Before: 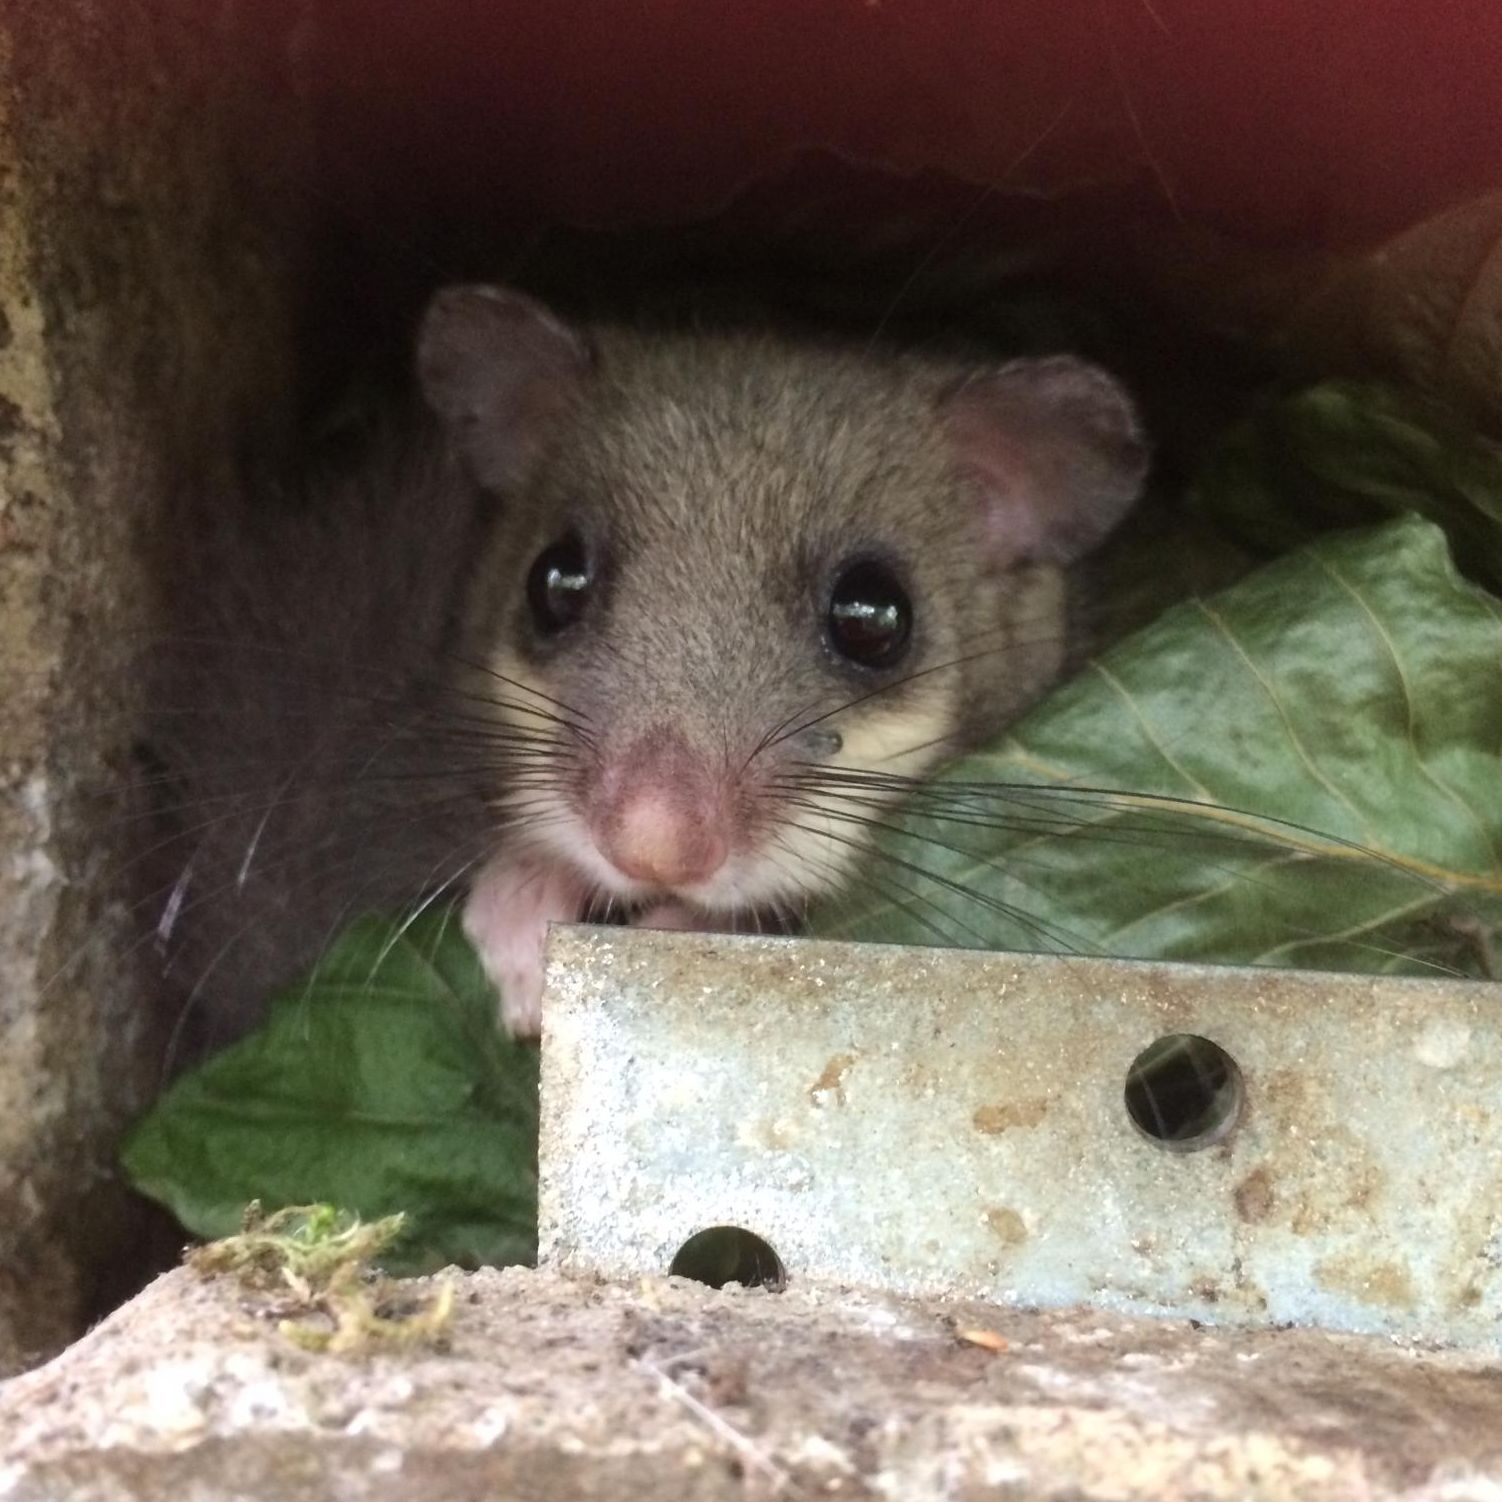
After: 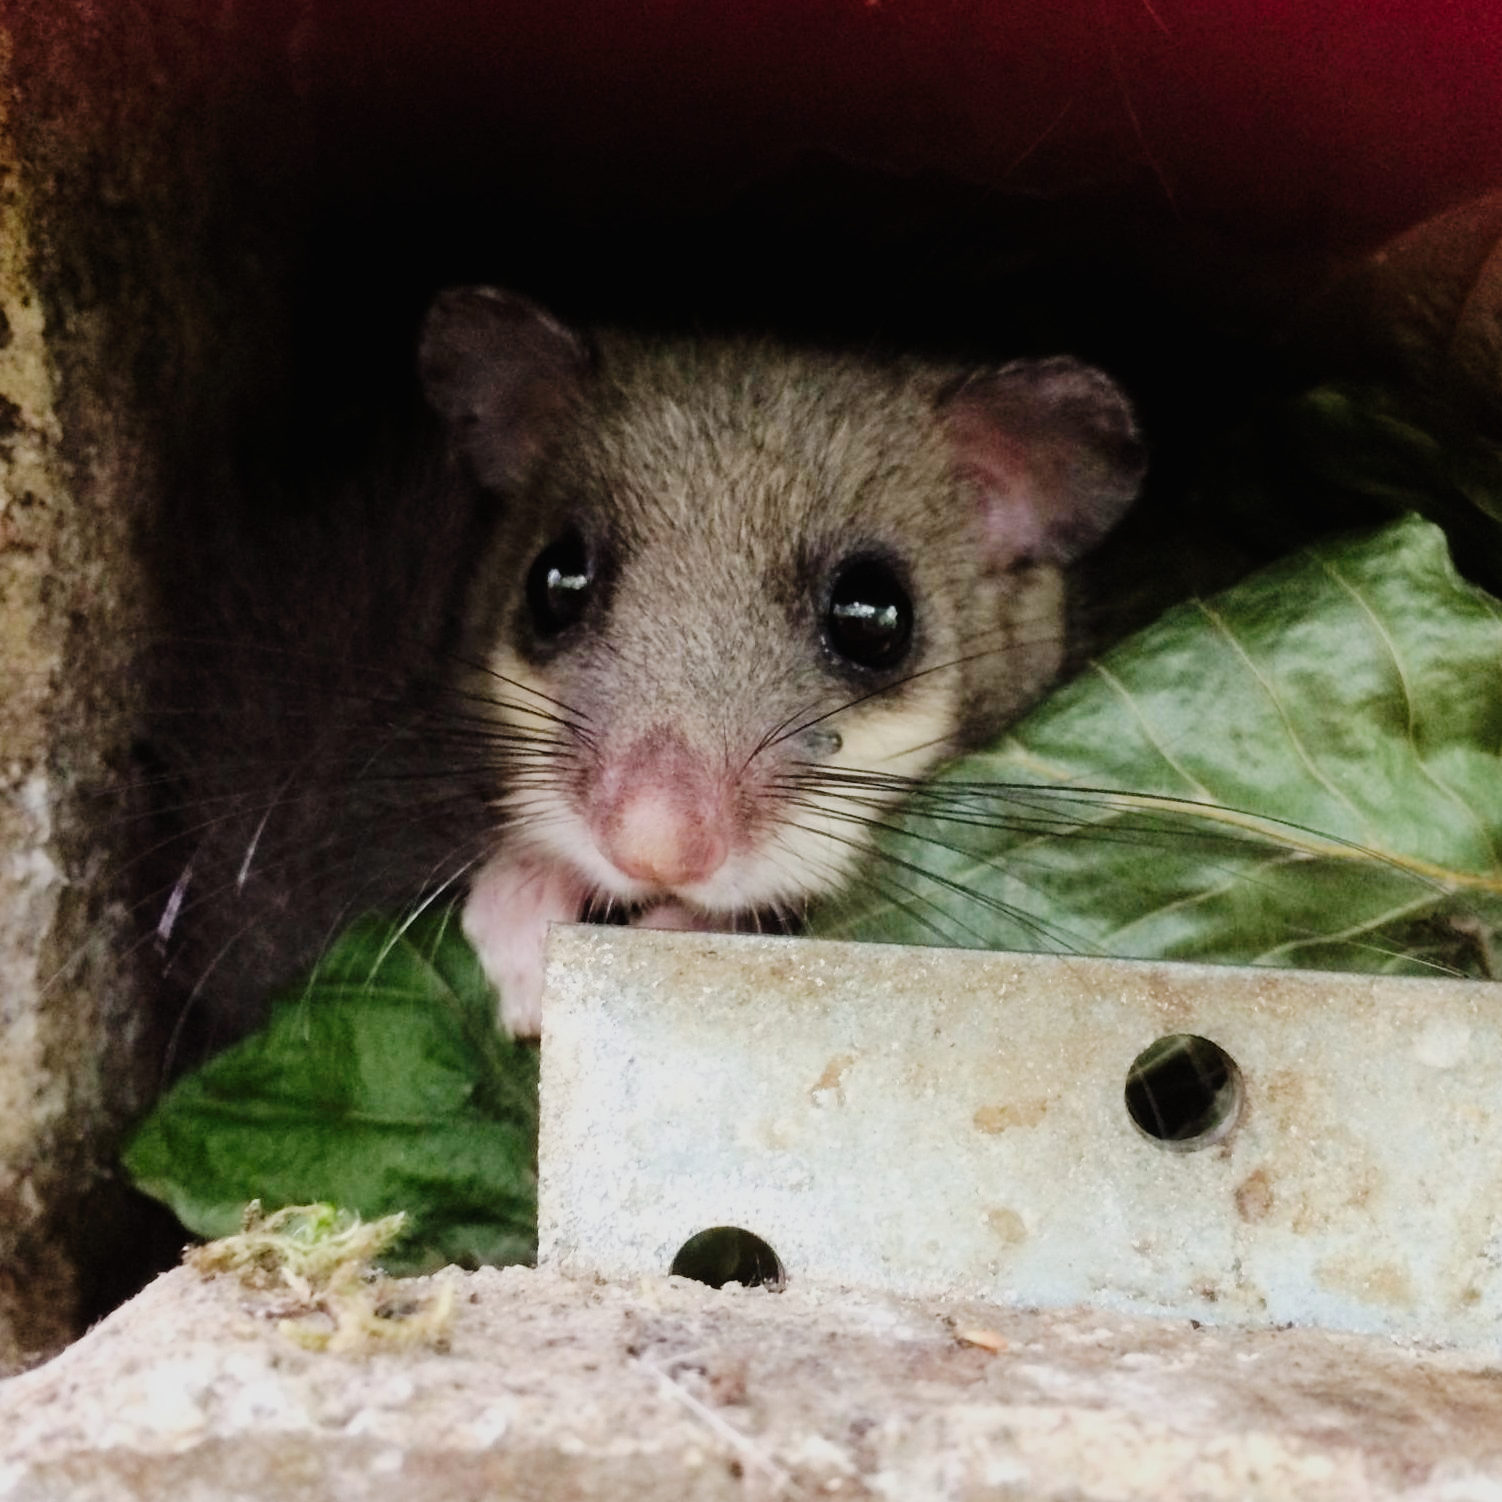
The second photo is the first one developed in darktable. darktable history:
tone curve: curves: ch0 [(0, 0) (0.003, 0.003) (0.011, 0.005) (0.025, 0.008) (0.044, 0.012) (0.069, 0.02) (0.1, 0.031) (0.136, 0.047) (0.177, 0.088) (0.224, 0.141) (0.277, 0.222) (0.335, 0.32) (0.399, 0.422) (0.468, 0.523) (0.543, 0.623) (0.623, 0.716) (0.709, 0.796) (0.801, 0.88) (0.898, 0.958) (1, 1)], preserve colors none
exposure: exposure 0.2 EV, compensate highlight preservation false
contrast brightness saturation: contrast -0.08, brightness -0.04, saturation -0.11
filmic rgb: black relative exposure -7.65 EV, white relative exposure 4.56 EV, hardness 3.61
